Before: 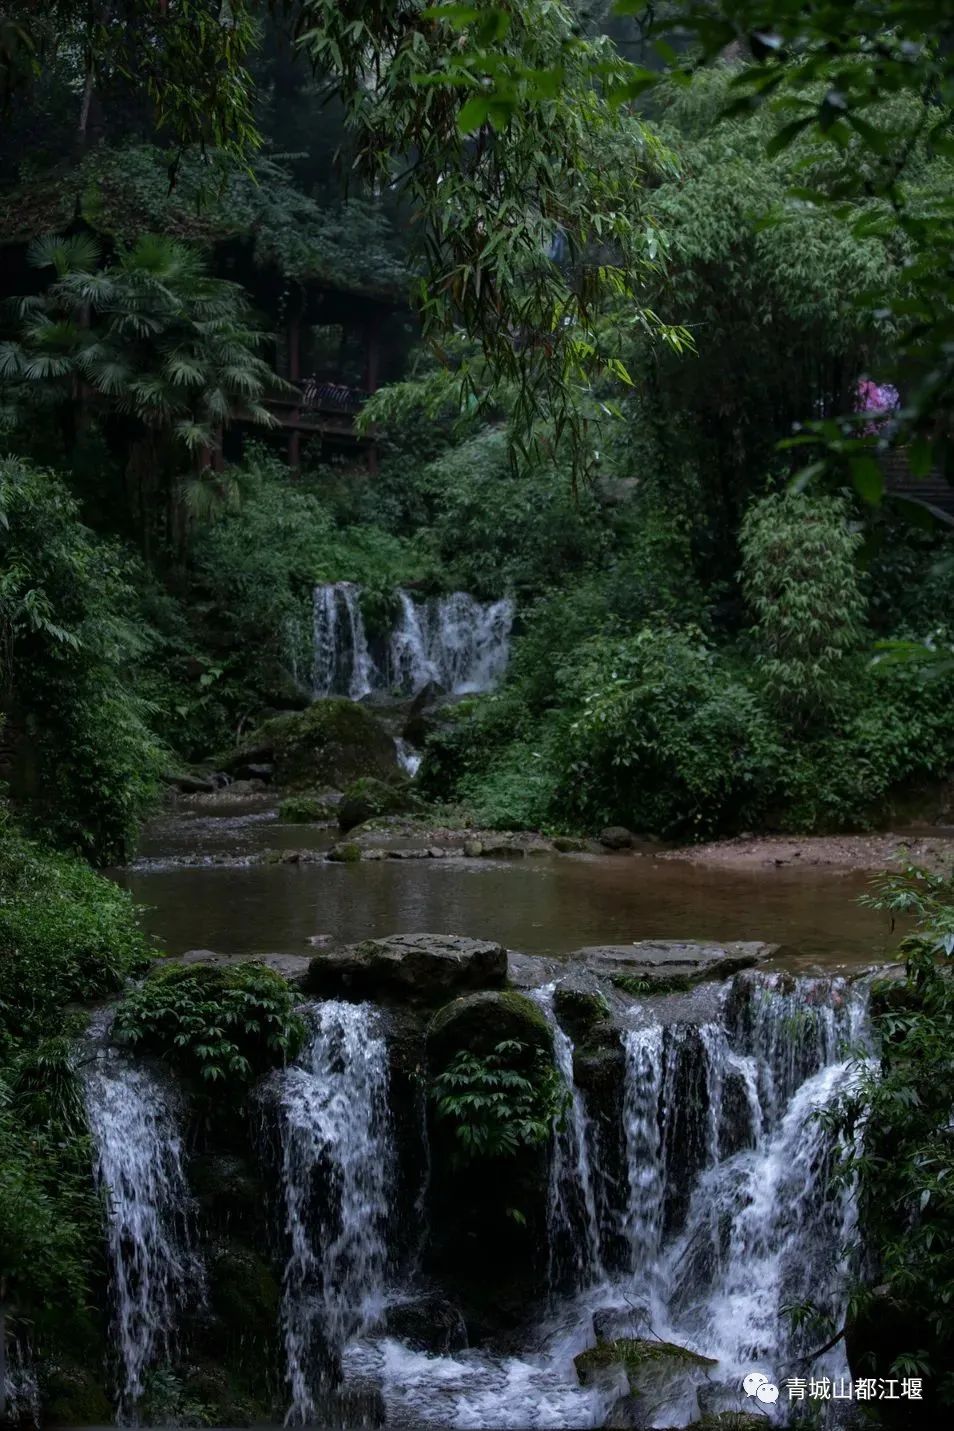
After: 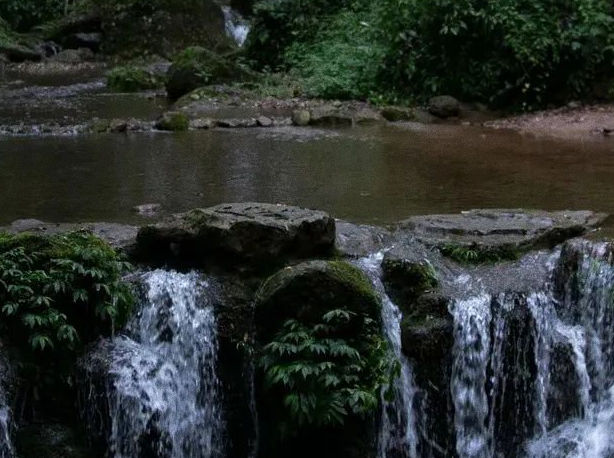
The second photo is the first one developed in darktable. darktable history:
crop: left 18.091%, top 51.13%, right 17.525%, bottom 16.85%
grain: coarseness 0.09 ISO
